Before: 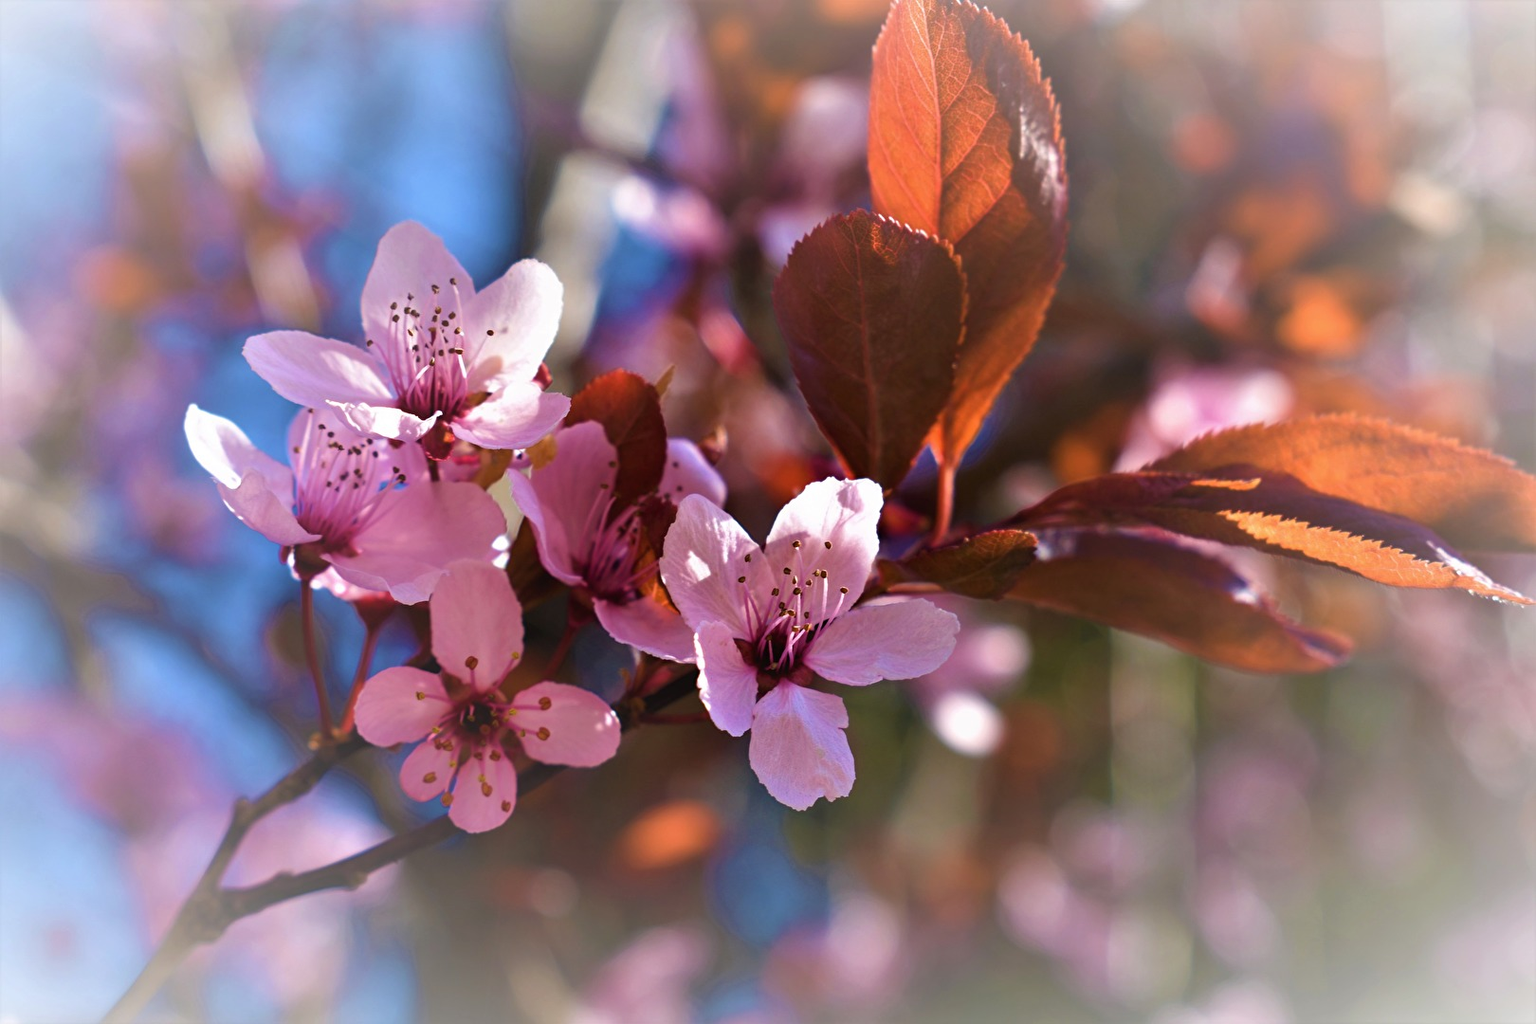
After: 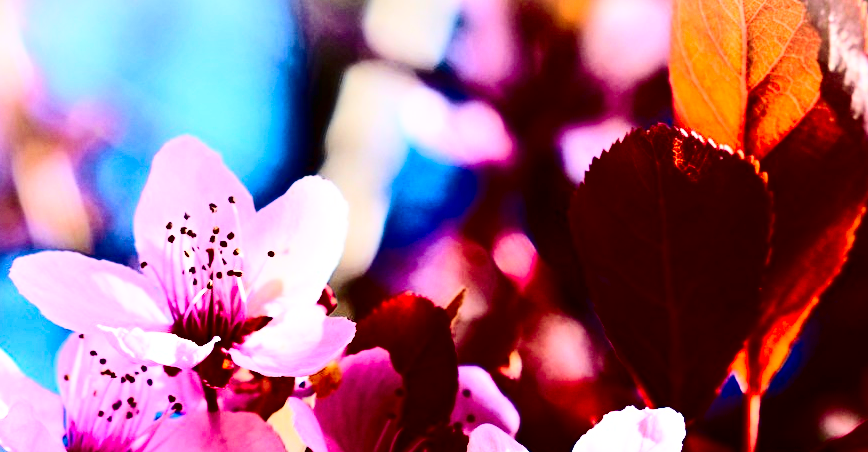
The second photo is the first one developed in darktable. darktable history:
contrast brightness saturation: contrast 0.769, brightness -0.981, saturation 0.983
base curve: curves: ch0 [(0, 0) (0.032, 0.025) (0.121, 0.166) (0.206, 0.329) (0.605, 0.79) (1, 1)], preserve colors none
exposure: black level correction -0.04, exposure 0.06 EV, compensate highlight preservation false
crop: left 15.221%, top 9.03%, right 31.187%, bottom 49.096%
